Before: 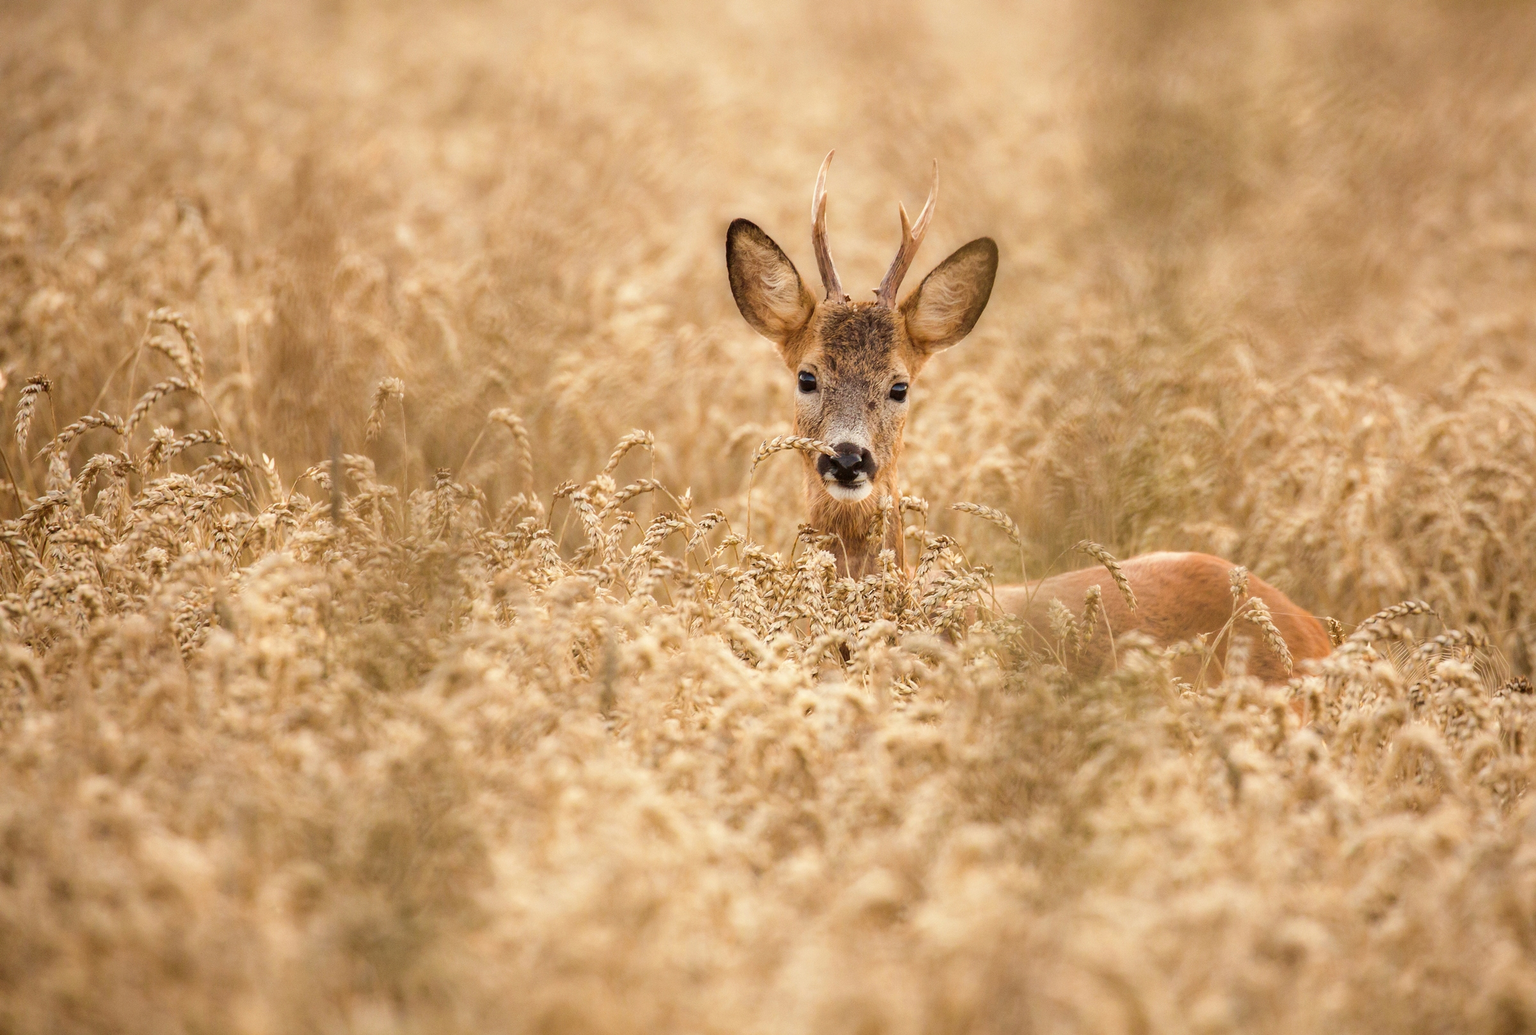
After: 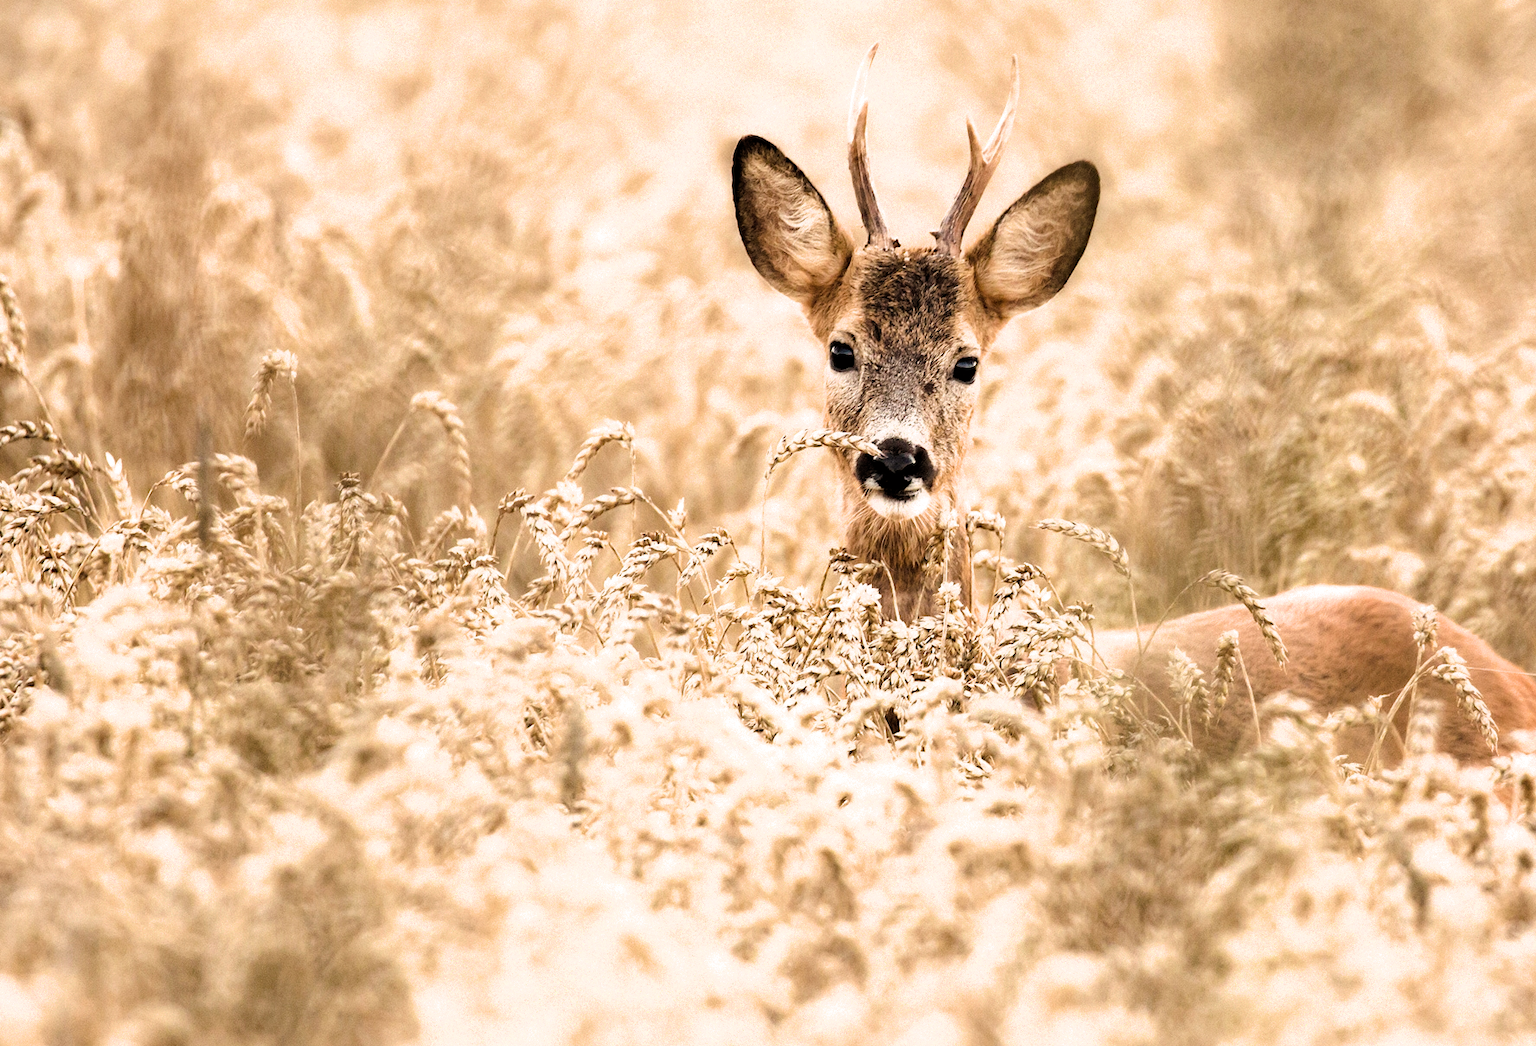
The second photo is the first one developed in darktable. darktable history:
crop and rotate: left 12.038%, top 11.47%, right 13.937%, bottom 13.675%
filmic rgb: black relative exposure -8.24 EV, white relative exposure 2.25 EV, hardness 7.12, latitude 85.75%, contrast 1.696, highlights saturation mix -4.1%, shadows ↔ highlights balance -2.21%, enable highlight reconstruction true
